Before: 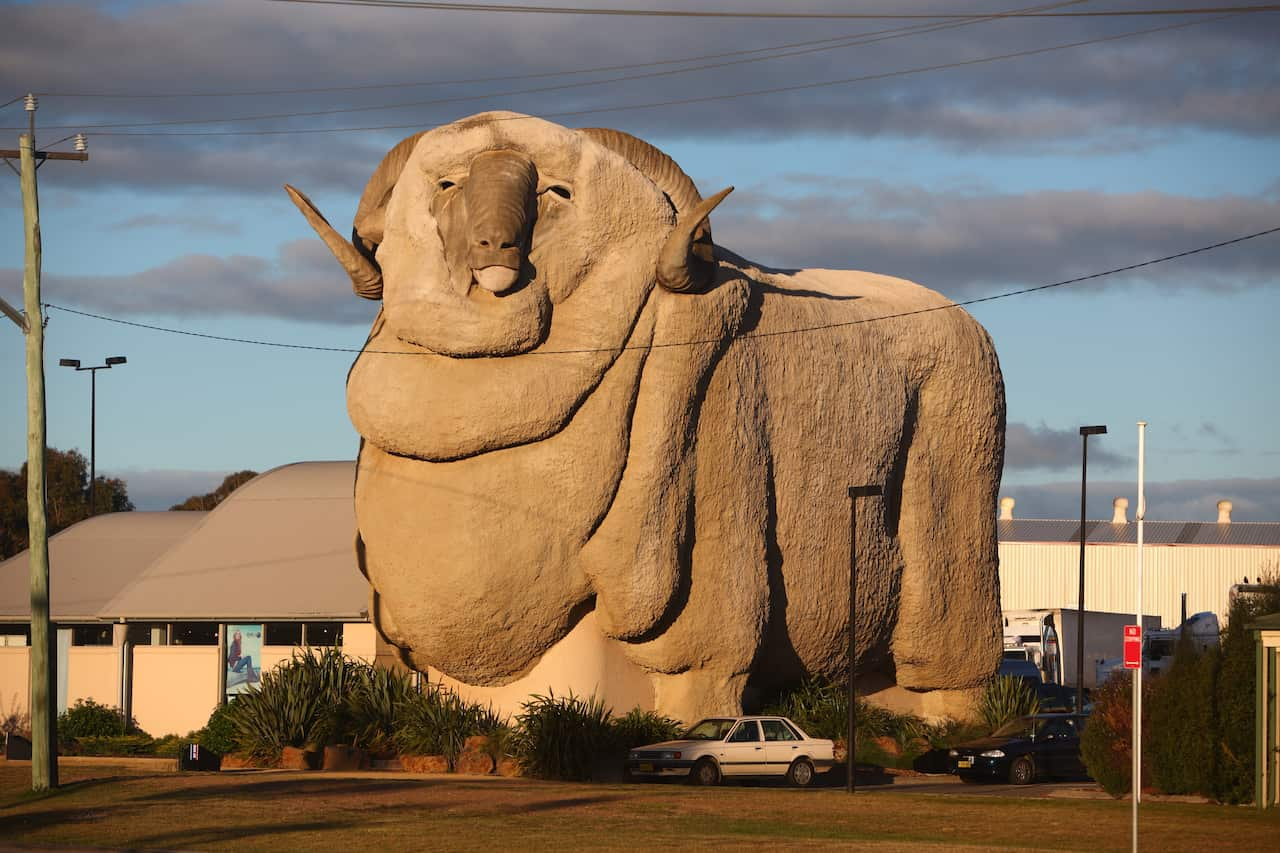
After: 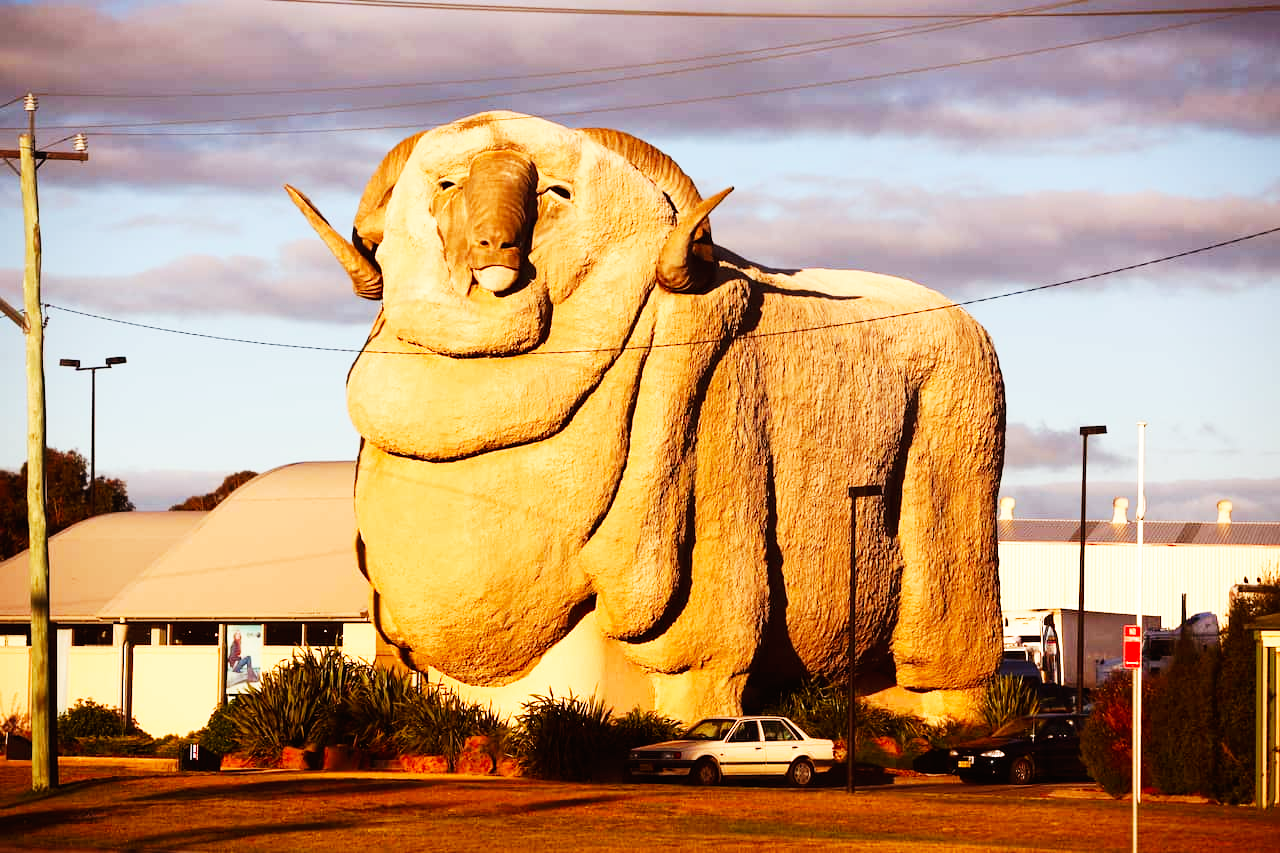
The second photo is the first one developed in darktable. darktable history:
rgb levels: mode RGB, independent channels, levels [[0, 0.5, 1], [0, 0.521, 1], [0, 0.536, 1]]
base curve: curves: ch0 [(0, 0) (0.007, 0.004) (0.027, 0.03) (0.046, 0.07) (0.207, 0.54) (0.442, 0.872) (0.673, 0.972) (1, 1)], preserve colors none
